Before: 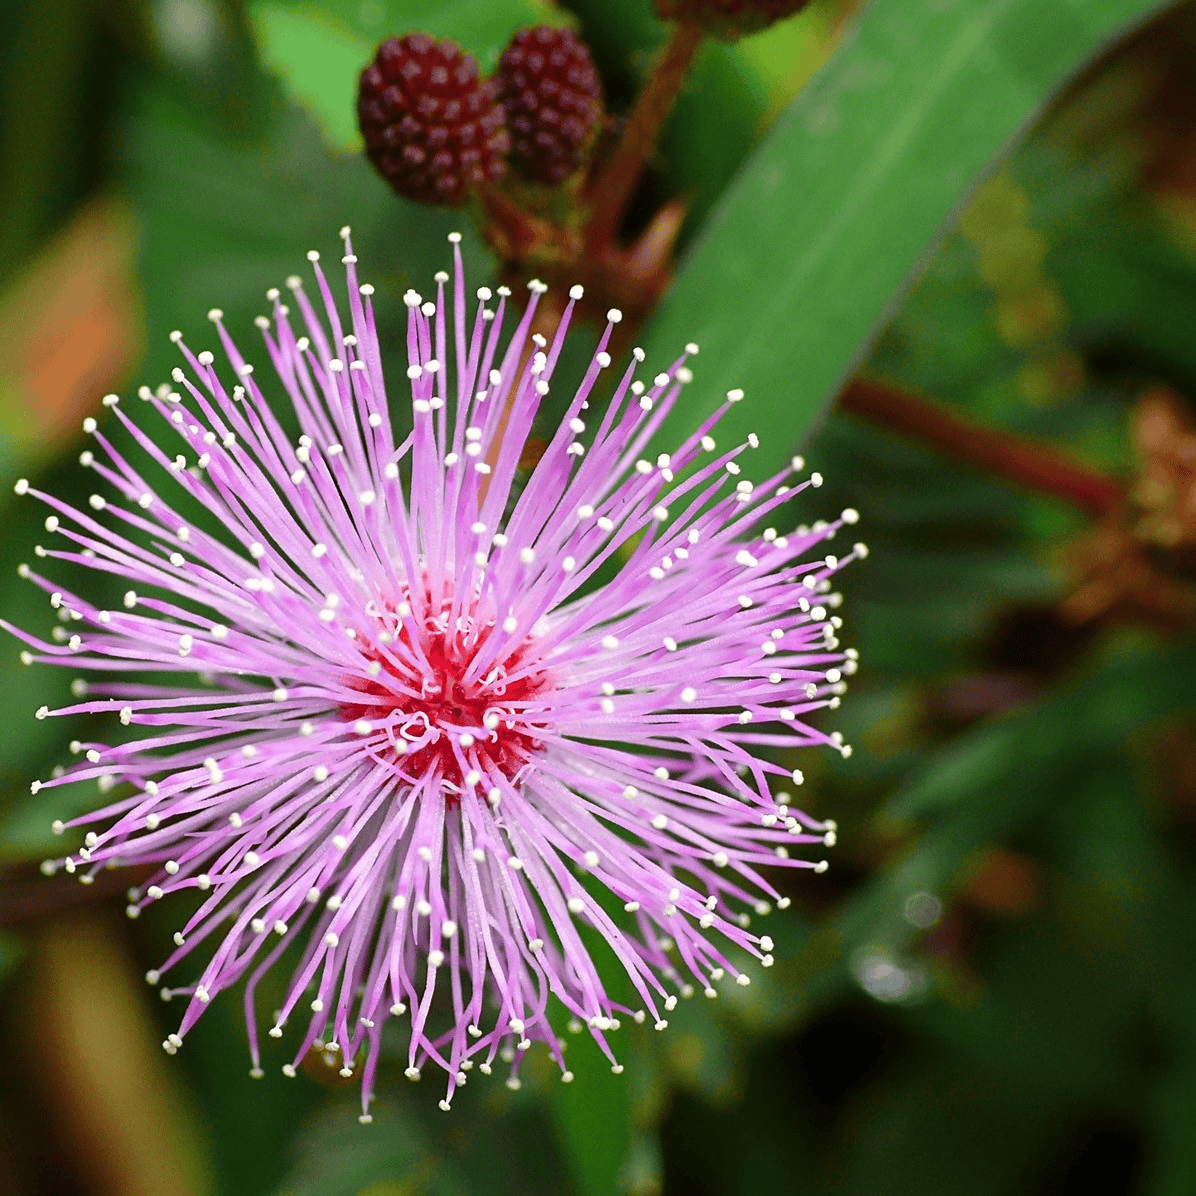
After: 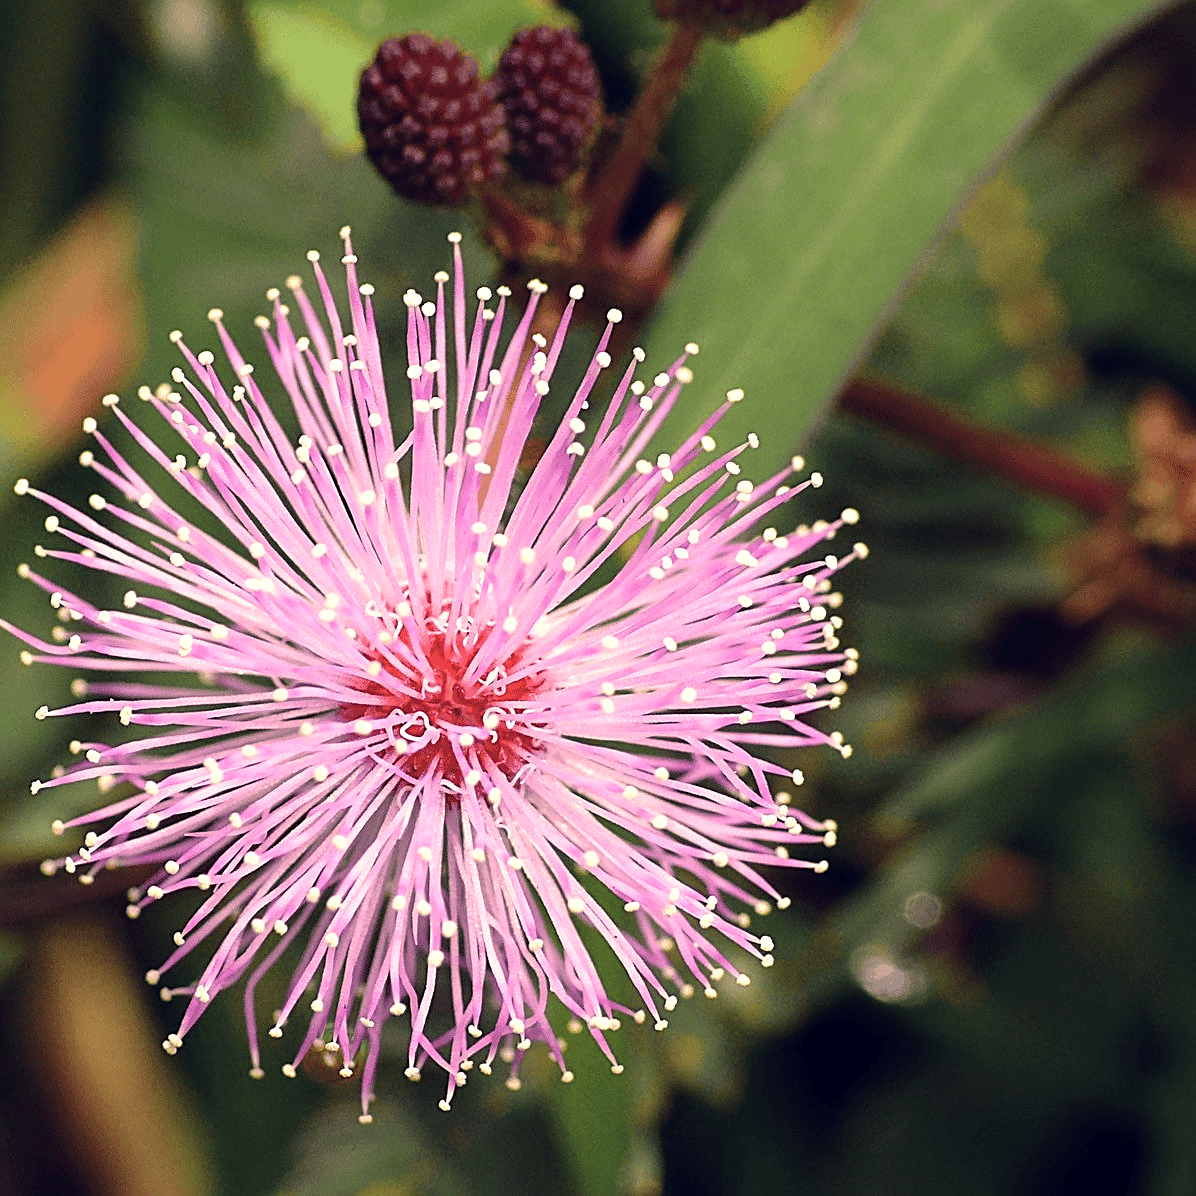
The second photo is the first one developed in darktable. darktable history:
tone equalizer: -8 EV -0.439 EV, -7 EV -0.397 EV, -6 EV -0.346 EV, -5 EV -0.196 EV, -3 EV 0.24 EV, -2 EV 0.311 EV, -1 EV 0.364 EV, +0 EV 0.439 EV
sharpen: on, module defaults
color correction: highlights a* 20.16, highlights b* 27.39, shadows a* 3.49, shadows b* -17.32, saturation 0.727
